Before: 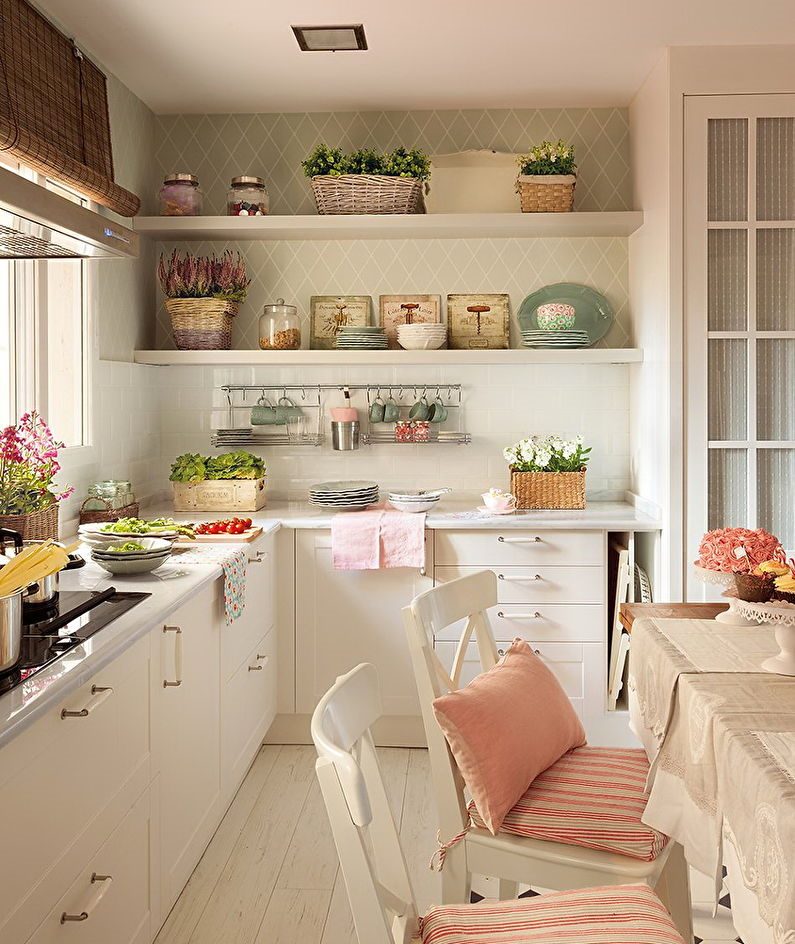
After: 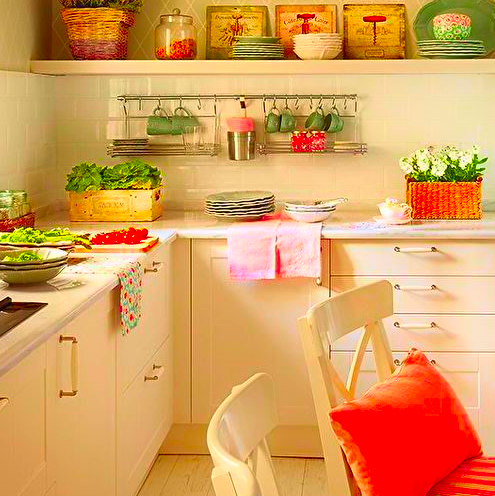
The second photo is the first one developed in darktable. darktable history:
color correction: highlights b* -0.041, saturation 2.97
crop: left 13.148%, top 30.792%, right 24.554%, bottom 15.861%
tone curve: curves: ch0 [(0, 0.024) (0.119, 0.146) (0.474, 0.464) (0.718, 0.721) (0.817, 0.839) (1, 0.998)]; ch1 [(0, 0) (0.377, 0.416) (0.439, 0.451) (0.477, 0.477) (0.501, 0.504) (0.538, 0.544) (0.58, 0.602) (0.664, 0.676) (0.783, 0.804) (1, 1)]; ch2 [(0, 0) (0.38, 0.405) (0.463, 0.456) (0.498, 0.497) (0.524, 0.535) (0.578, 0.576) (0.648, 0.665) (1, 1)], color space Lab, independent channels, preserve colors none
exposure: compensate highlight preservation false
